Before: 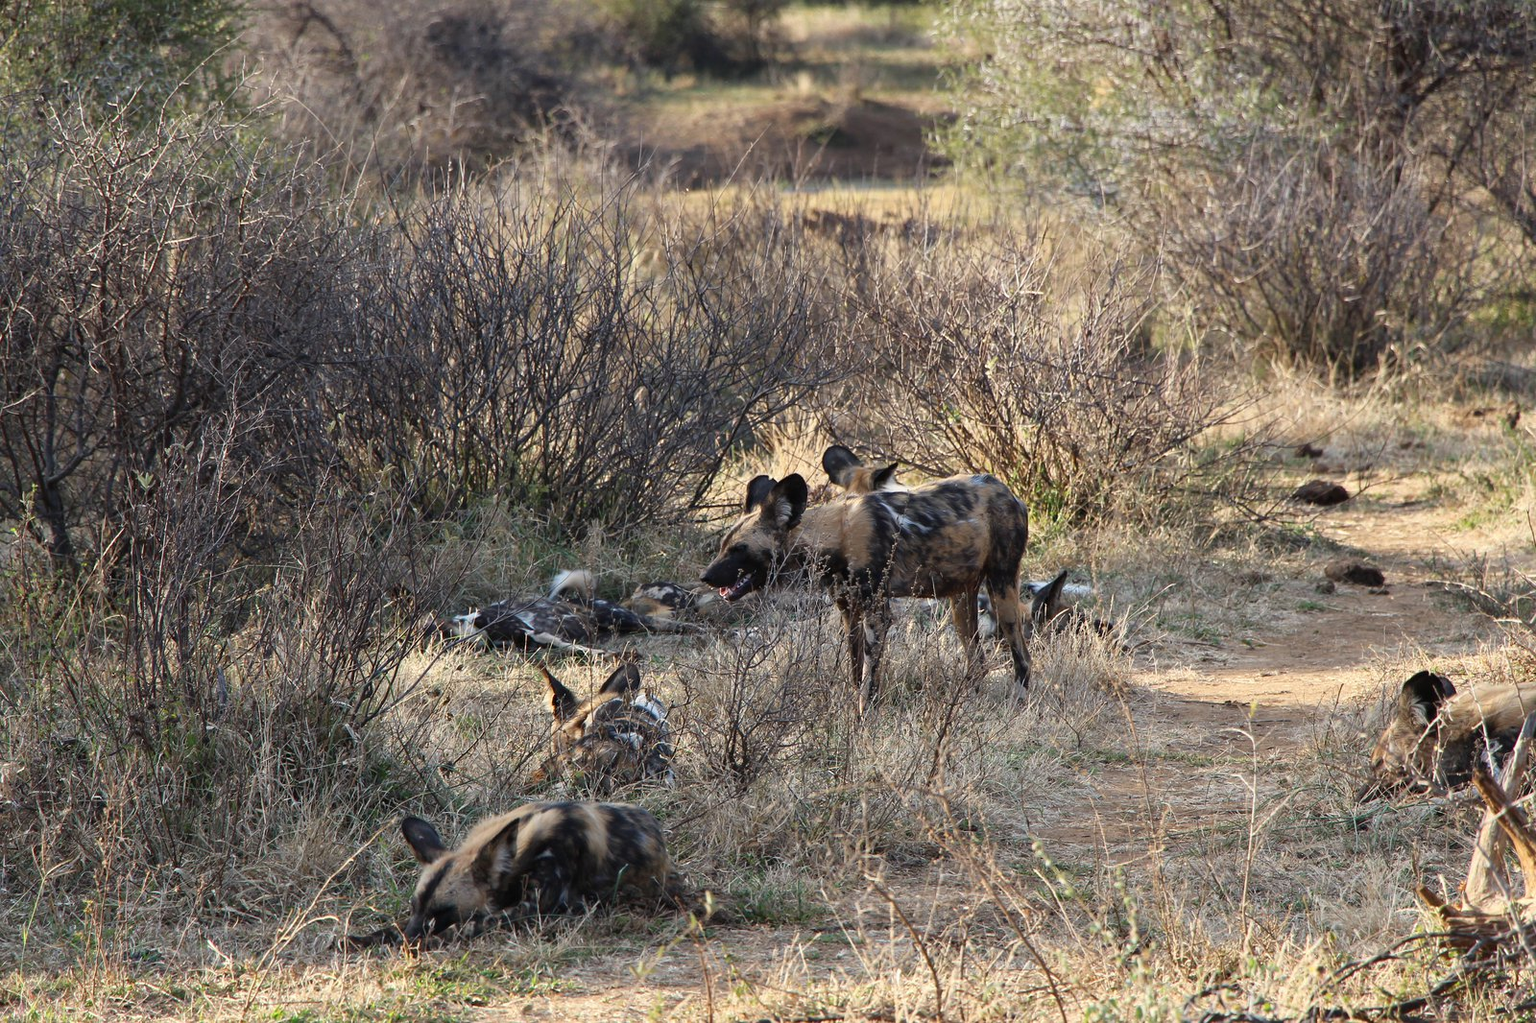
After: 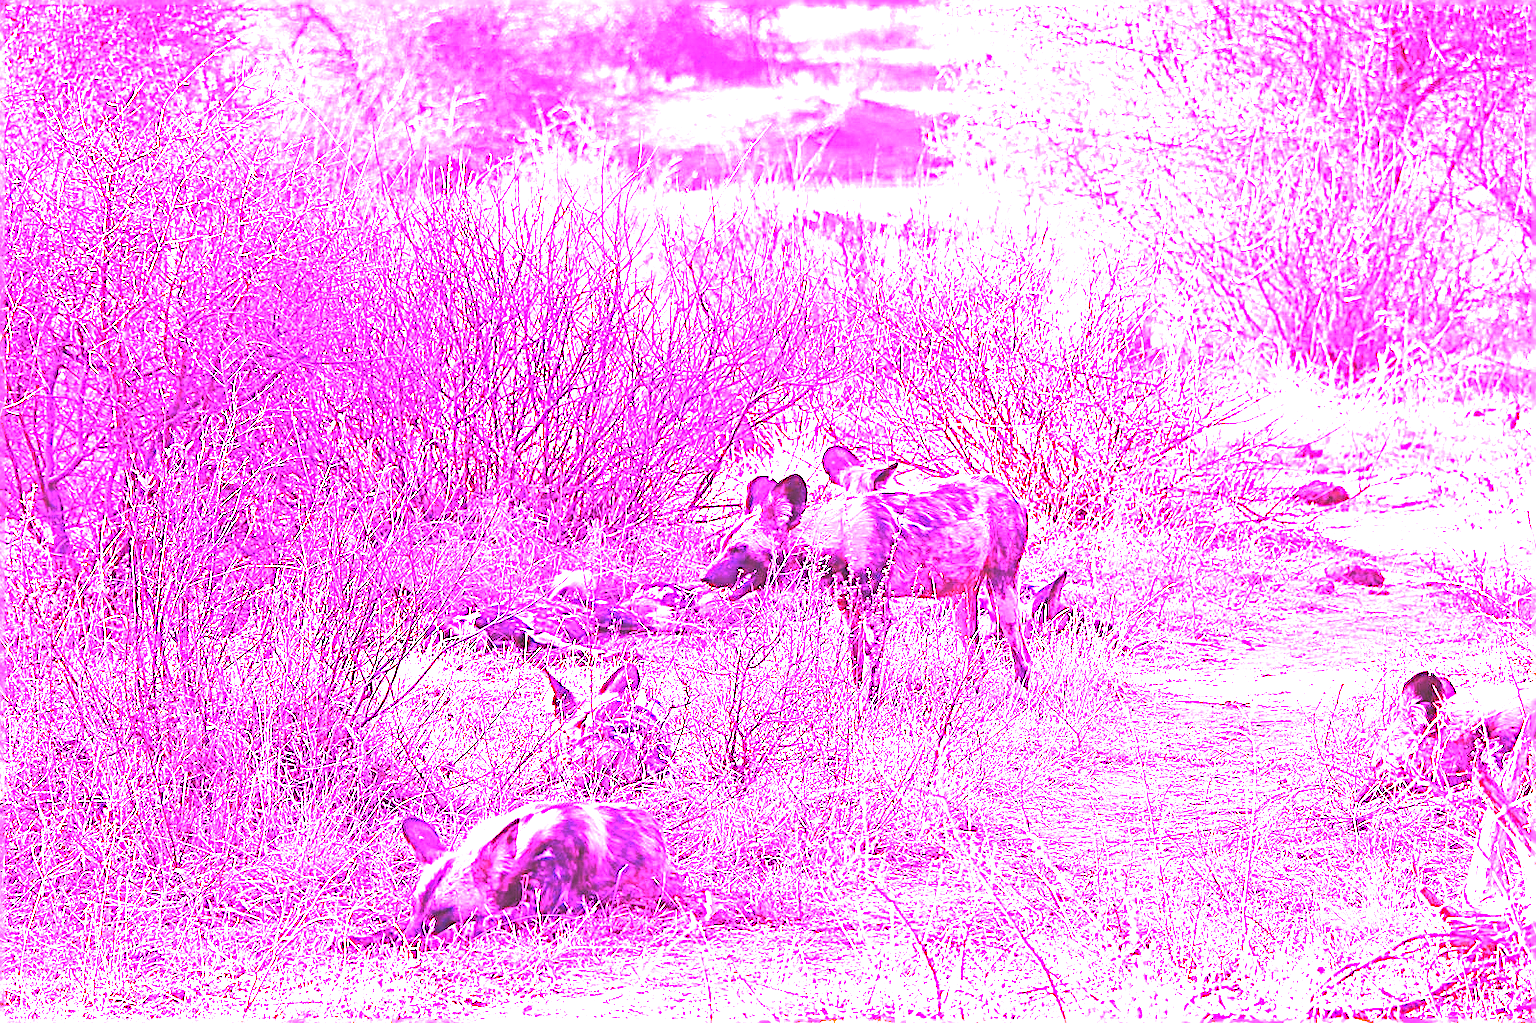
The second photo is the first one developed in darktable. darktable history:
exposure: black level correction -0.041, exposure 0.064 EV, compensate highlight preservation false
white balance: red 8, blue 8
sharpen: on, module defaults
rgb levels: mode RGB, independent channels, levels [[0, 0.474, 1], [0, 0.5, 1], [0, 0.5, 1]]
